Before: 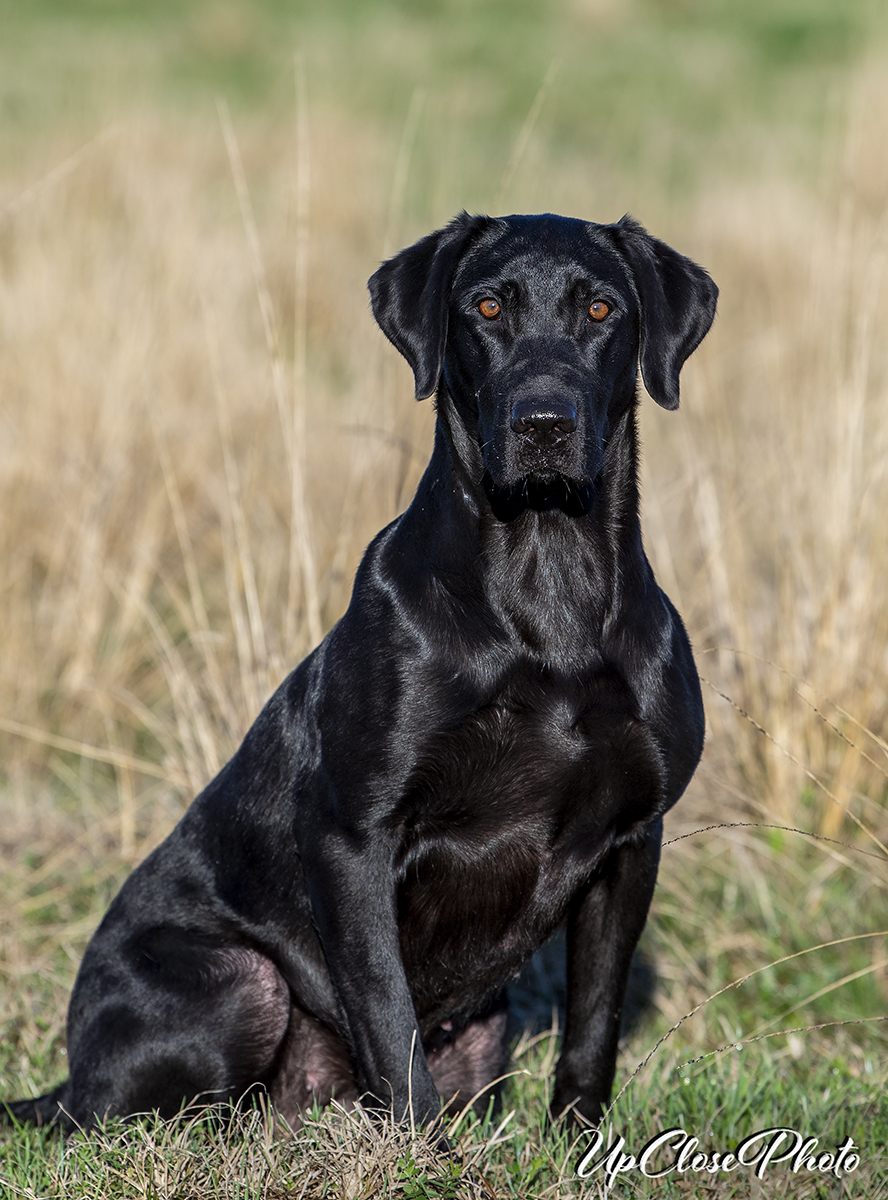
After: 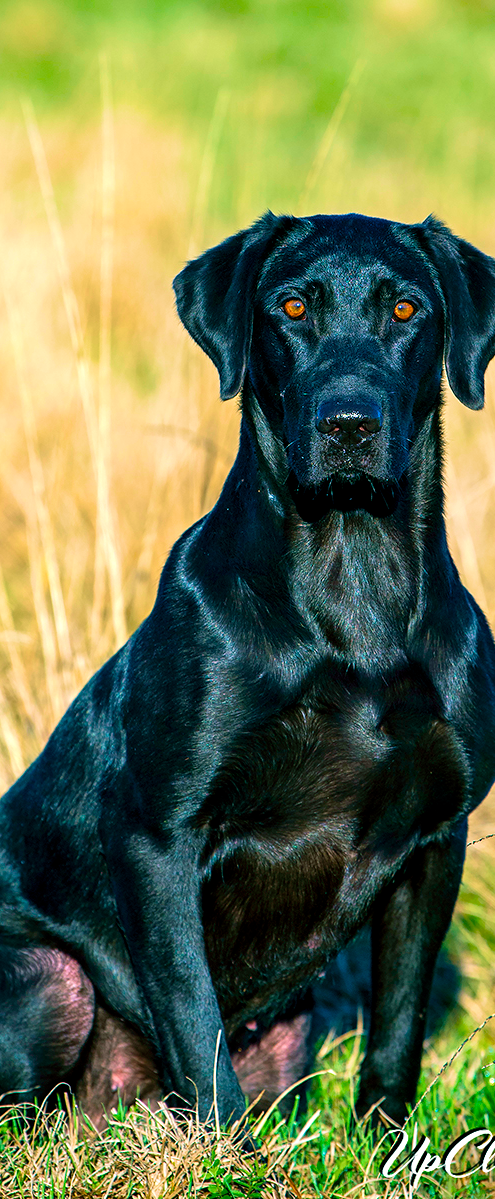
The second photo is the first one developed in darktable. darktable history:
exposure: exposure 0.603 EV, compensate highlight preservation false
crop: left 22.037%, right 22.136%, bottom 0.006%
velvia: strength 44.69%
color balance rgb: power › chroma 2.144%, power › hue 165.06°, linear chroma grading › highlights 99.624%, linear chroma grading › global chroma 24.049%, perceptual saturation grading › global saturation 24.932%, perceptual saturation grading › highlights -50.494%, perceptual saturation grading › shadows 30.538%
